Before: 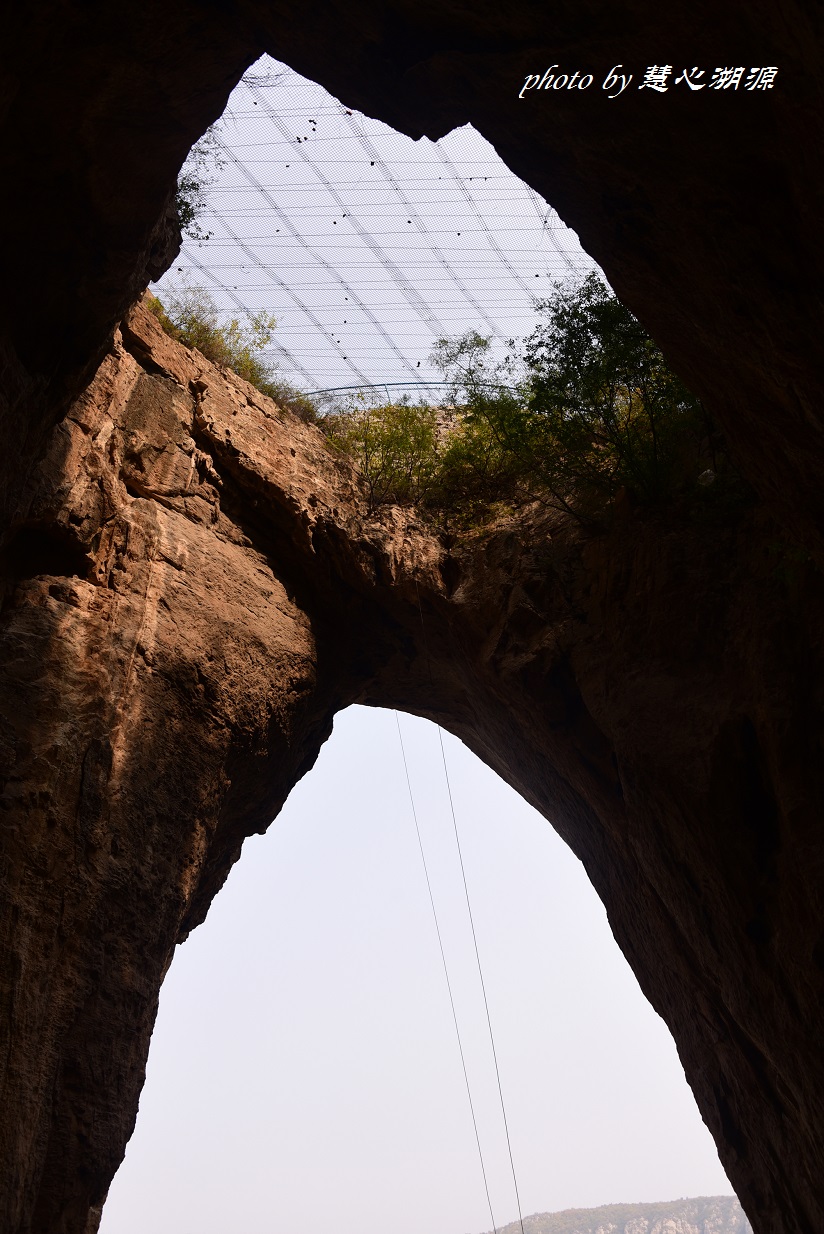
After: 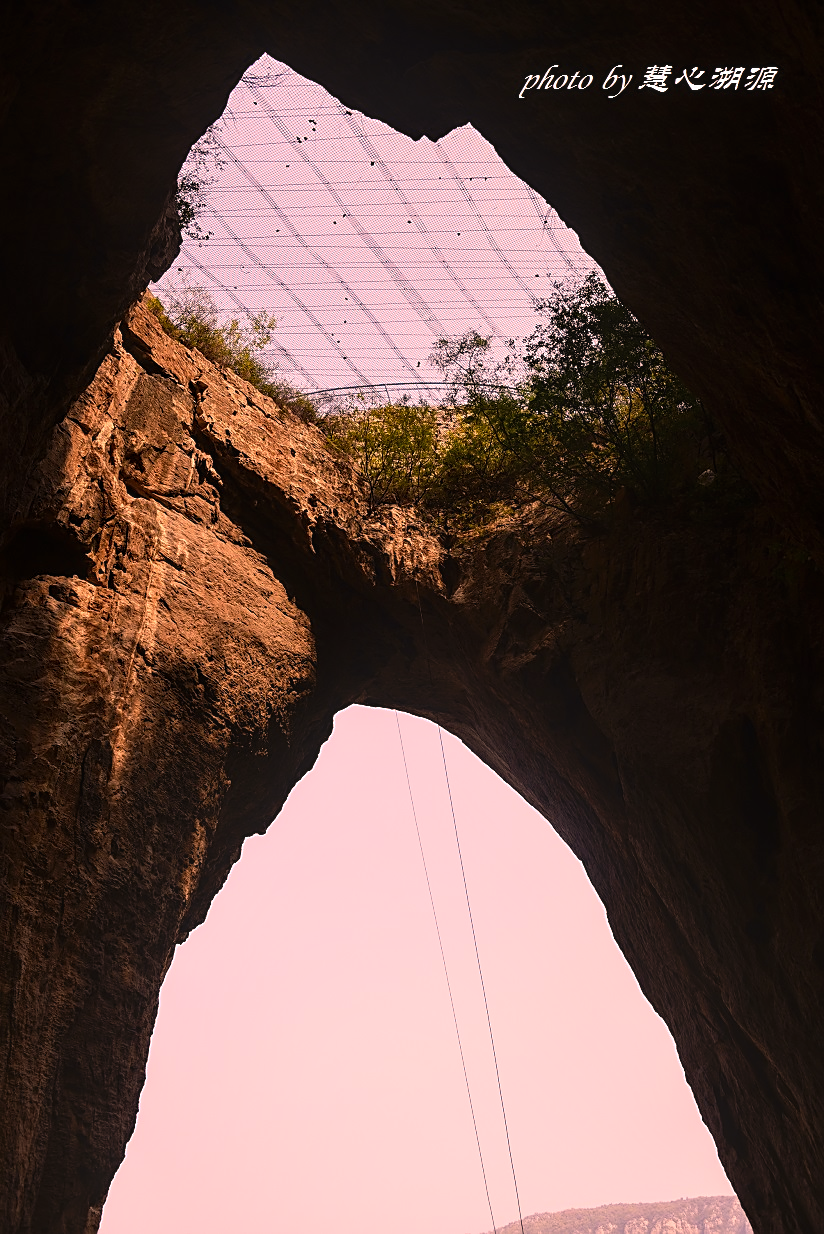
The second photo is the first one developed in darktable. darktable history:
white balance: red 1.042, blue 1.17
shadows and highlights: shadows 0, highlights 40
local contrast: on, module defaults
levels: mode automatic, gray 50.8%
color correction: highlights a* 15, highlights b* 31.55
sharpen: on, module defaults
